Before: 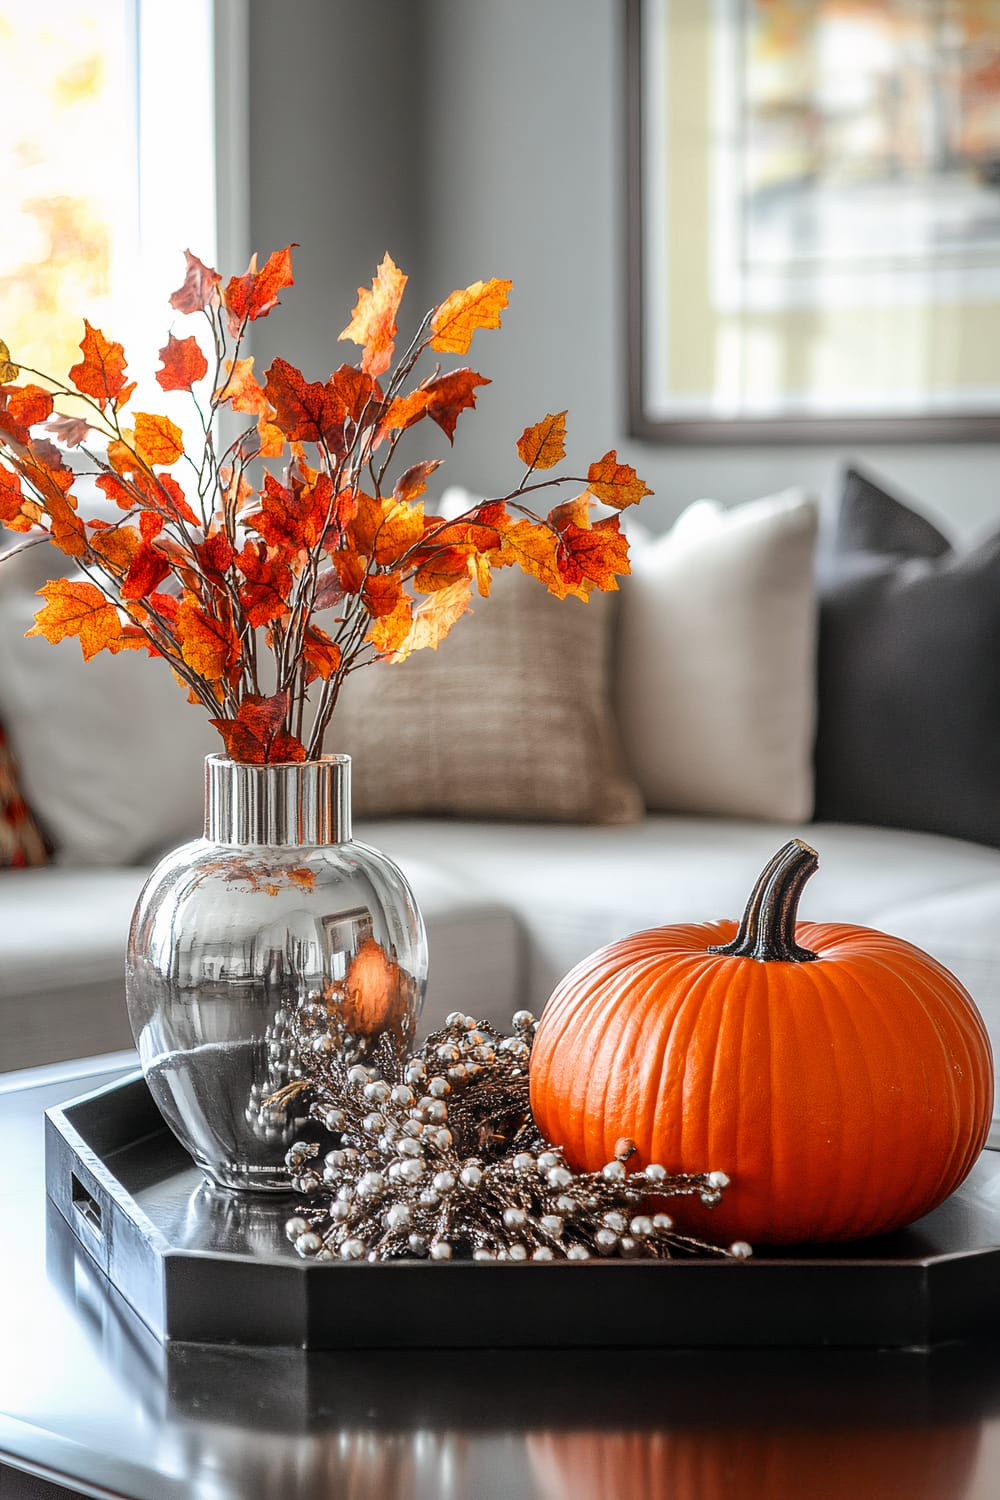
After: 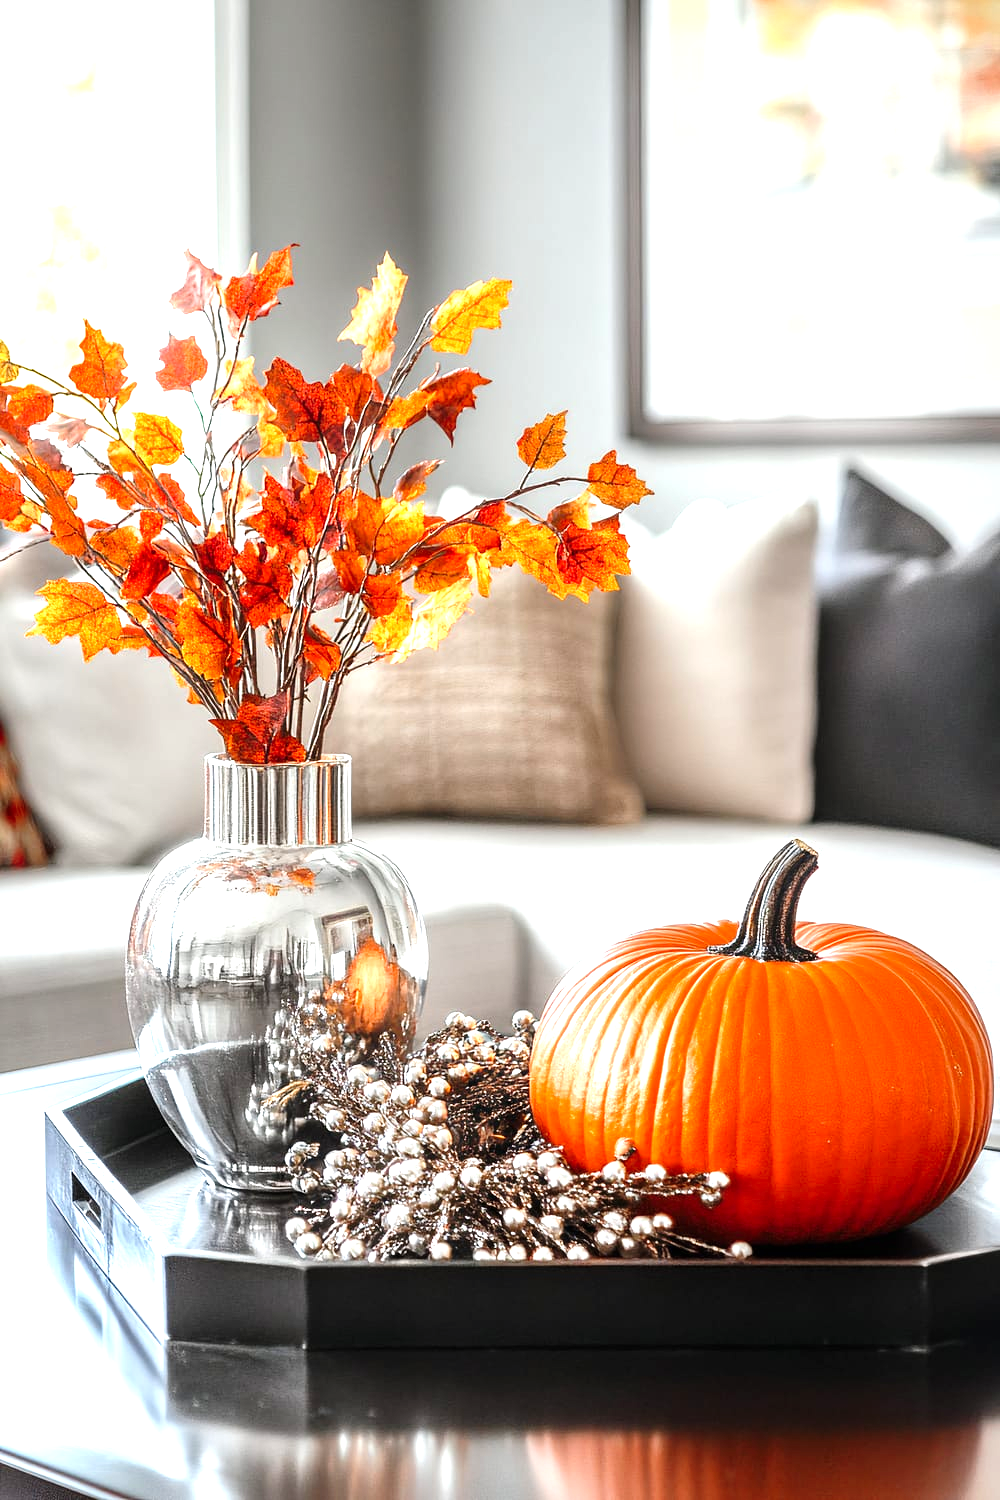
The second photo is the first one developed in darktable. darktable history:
tone curve: curves: ch0 [(0, 0) (0.08, 0.056) (0.4, 0.4) (0.6, 0.612) (0.92, 0.924) (1, 1)], preserve colors none
exposure: black level correction 0, exposure 1.095 EV, compensate highlight preservation false
